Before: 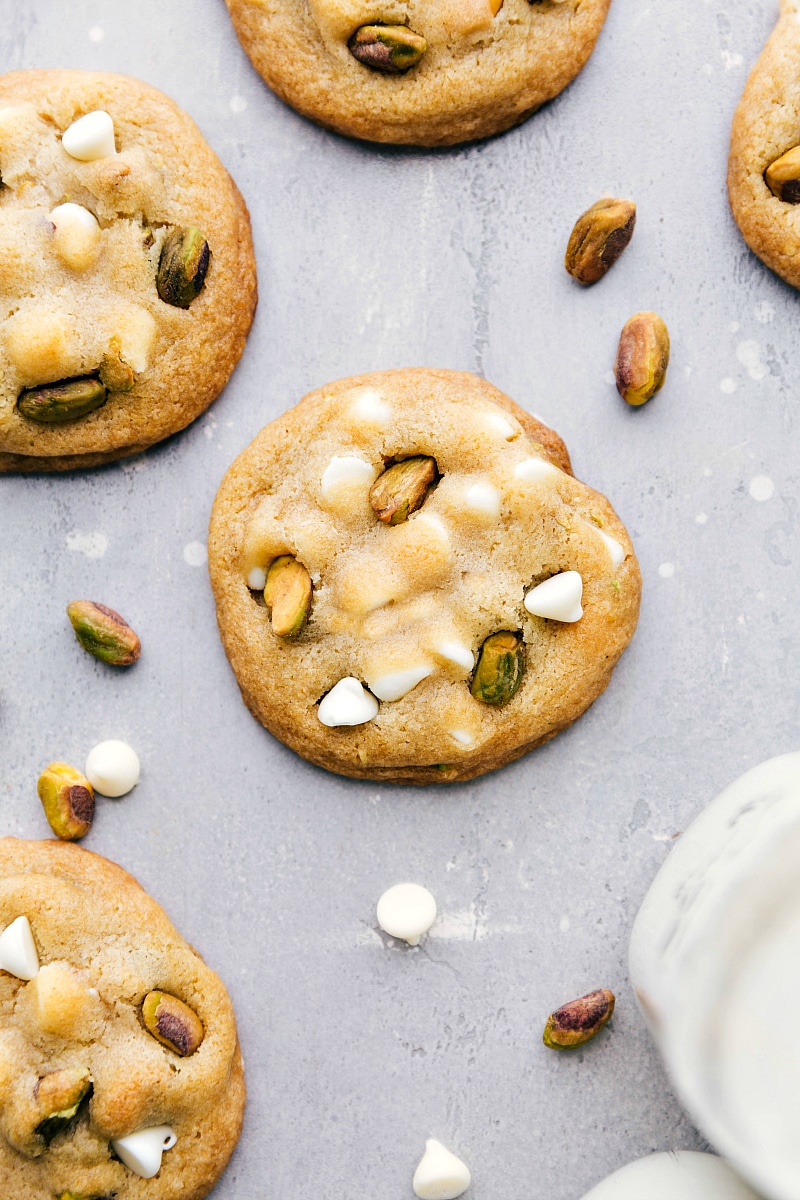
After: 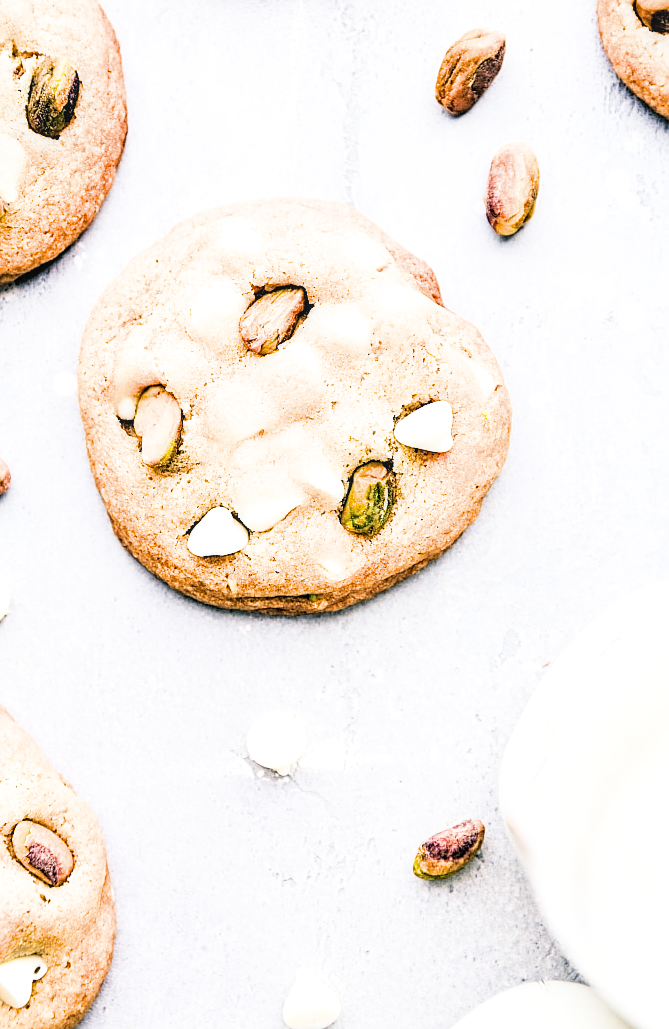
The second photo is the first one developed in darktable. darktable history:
filmic rgb: black relative exposure -5 EV, white relative exposure 3.95 EV, threshold 5.98 EV, hardness 2.89, contrast 1.407, highlights saturation mix -29.62%, enable highlight reconstruction true
sharpen: on, module defaults
crop: left 16.304%, top 14.205%
local contrast: on, module defaults
exposure: black level correction 0, exposure 1.687 EV, compensate highlight preservation false
